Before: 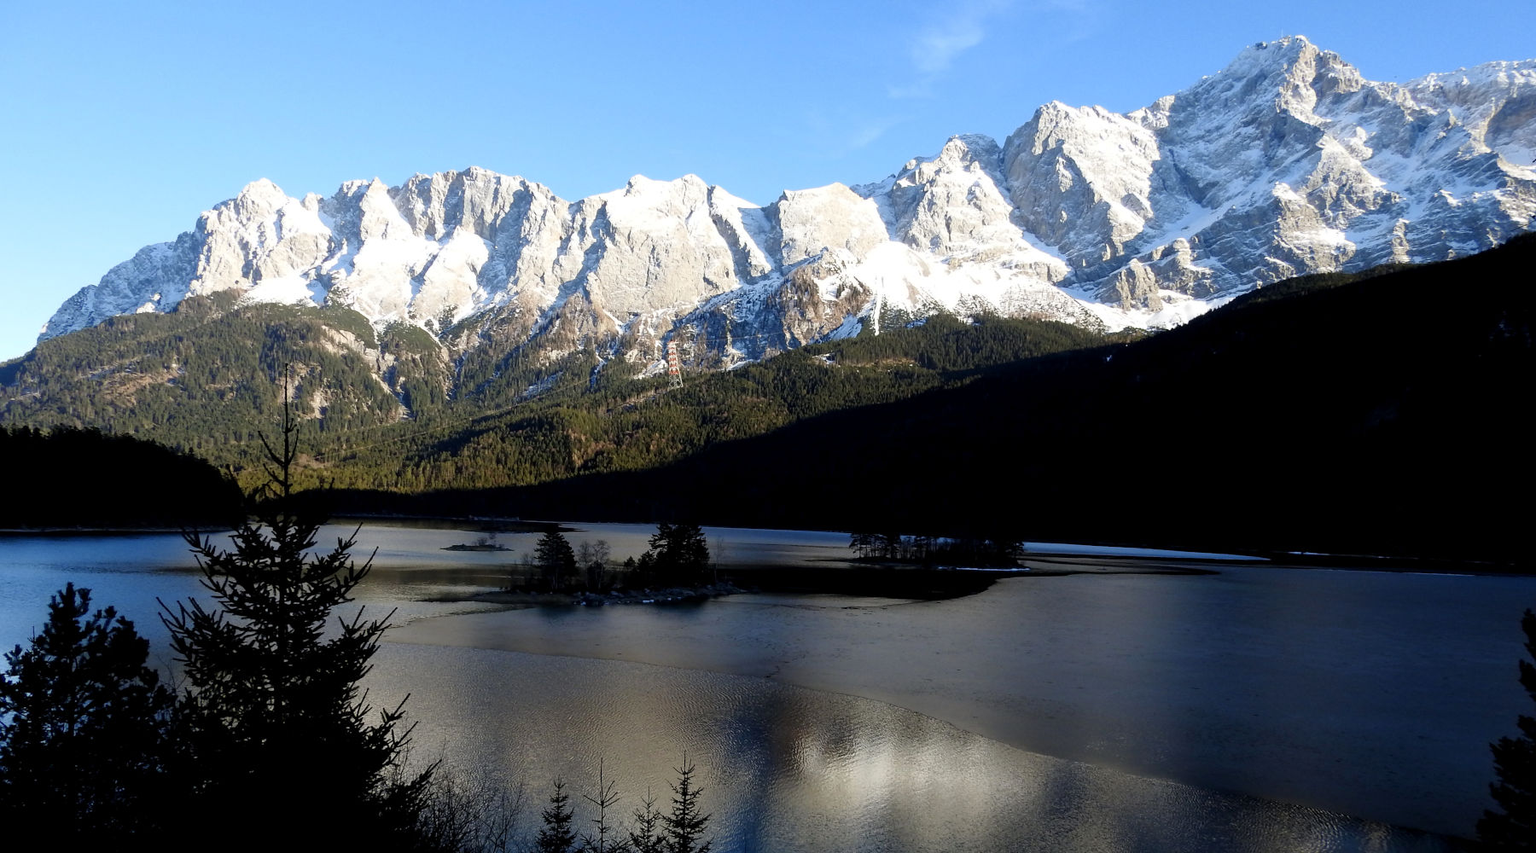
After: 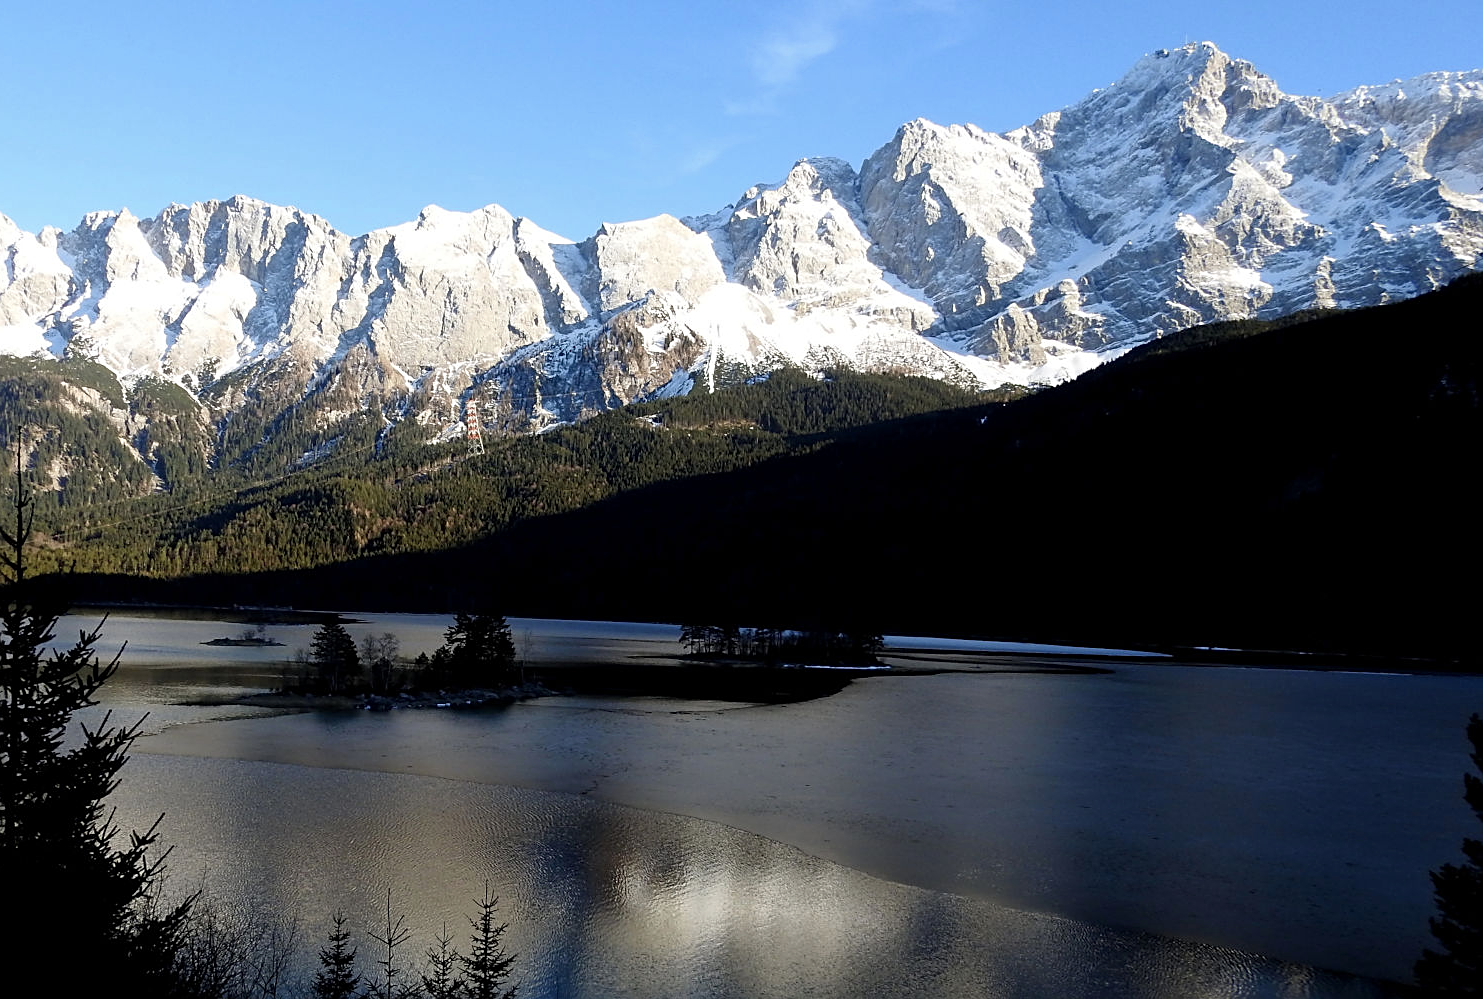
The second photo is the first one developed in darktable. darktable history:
crop: left 17.582%, bottom 0.031%
contrast brightness saturation: saturation -0.05
sharpen: on, module defaults
